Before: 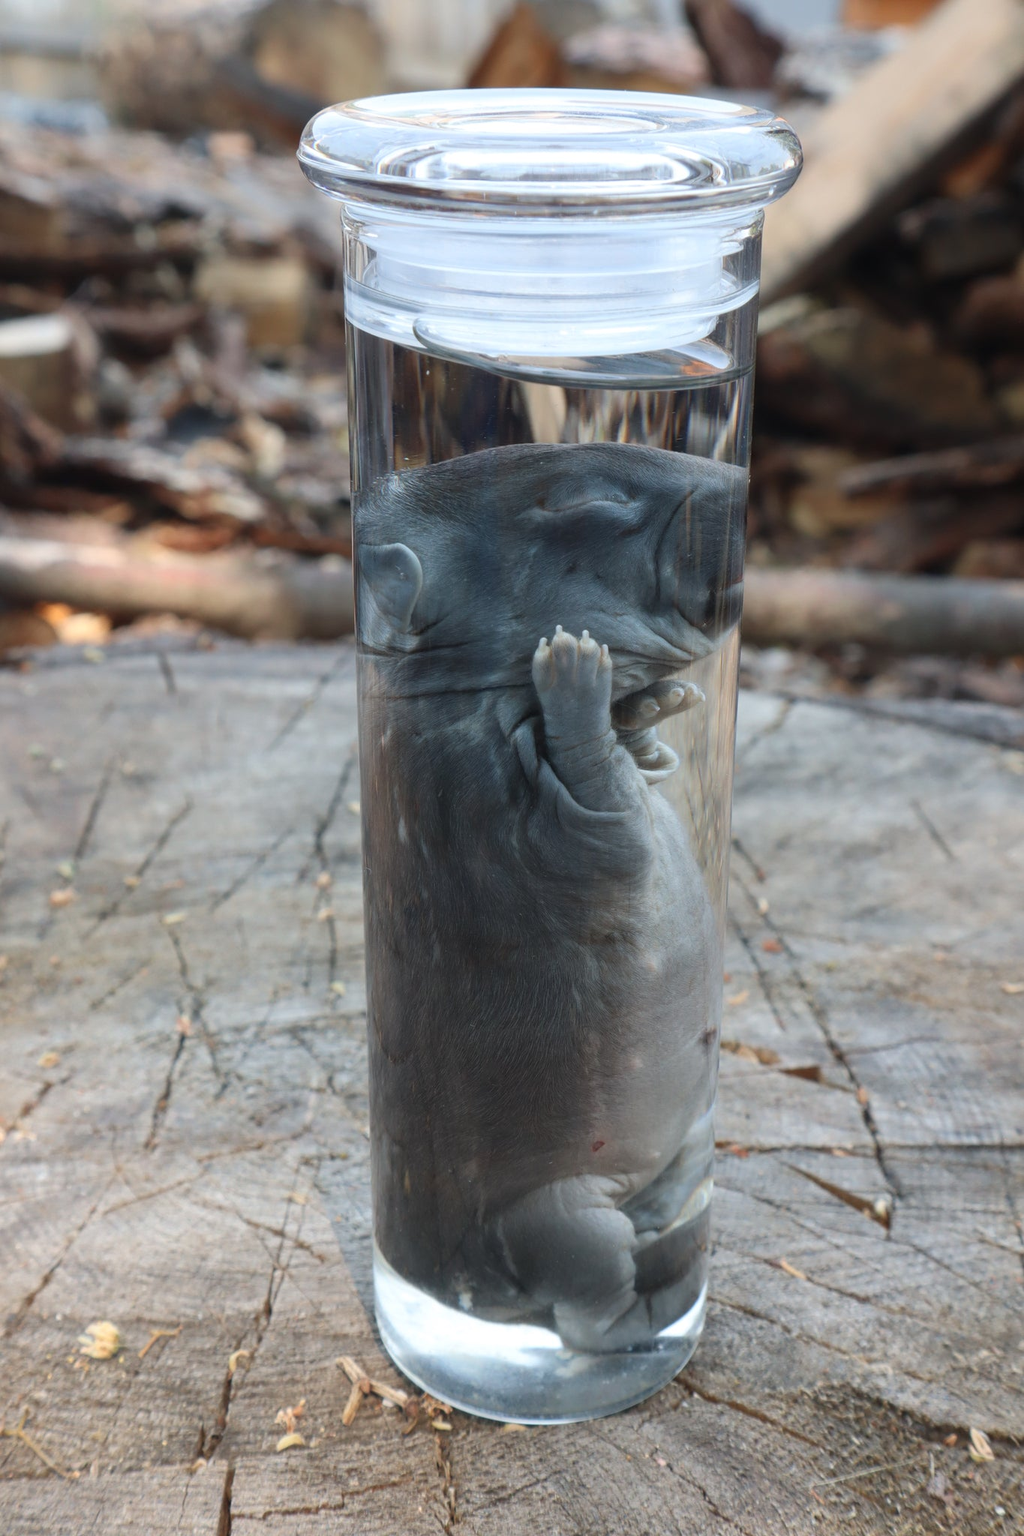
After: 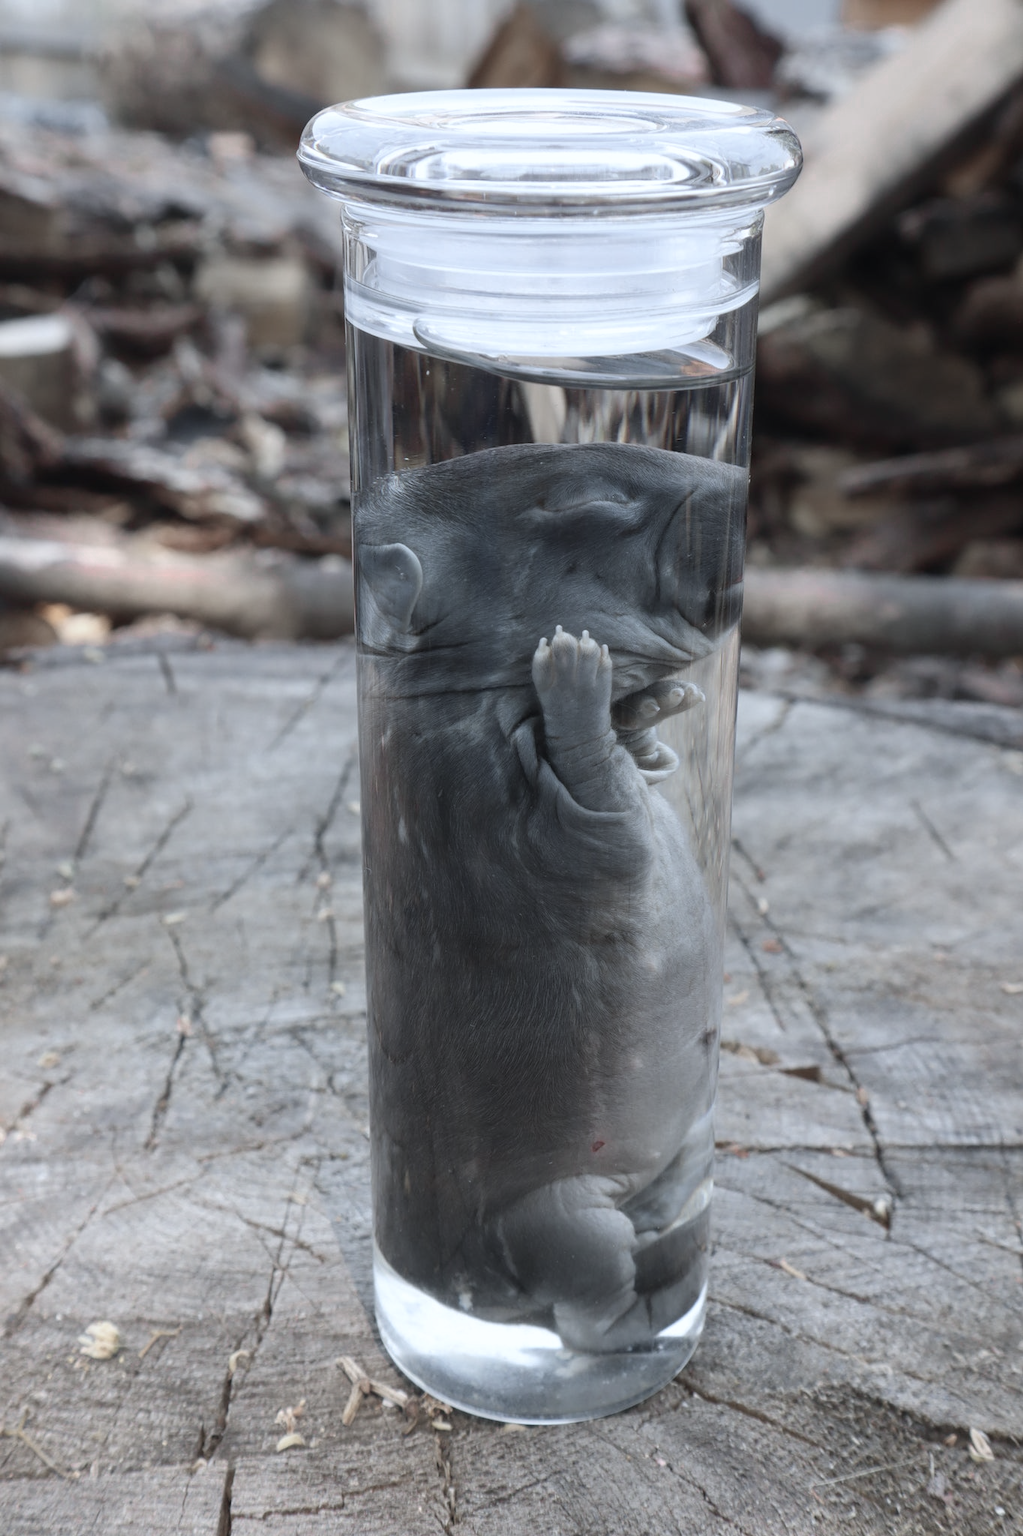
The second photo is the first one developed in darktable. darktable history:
white balance: red 0.954, blue 1.079
sharpen: radius 2.883, amount 0.868, threshold 47.523
color zones: curves: ch0 [(0, 0.6) (0.129, 0.508) (0.193, 0.483) (0.429, 0.5) (0.571, 0.5) (0.714, 0.5) (0.857, 0.5) (1, 0.6)]; ch1 [(0, 0.481) (0.112, 0.245) (0.213, 0.223) (0.429, 0.233) (0.571, 0.231) (0.683, 0.242) (0.857, 0.296) (1, 0.481)]
